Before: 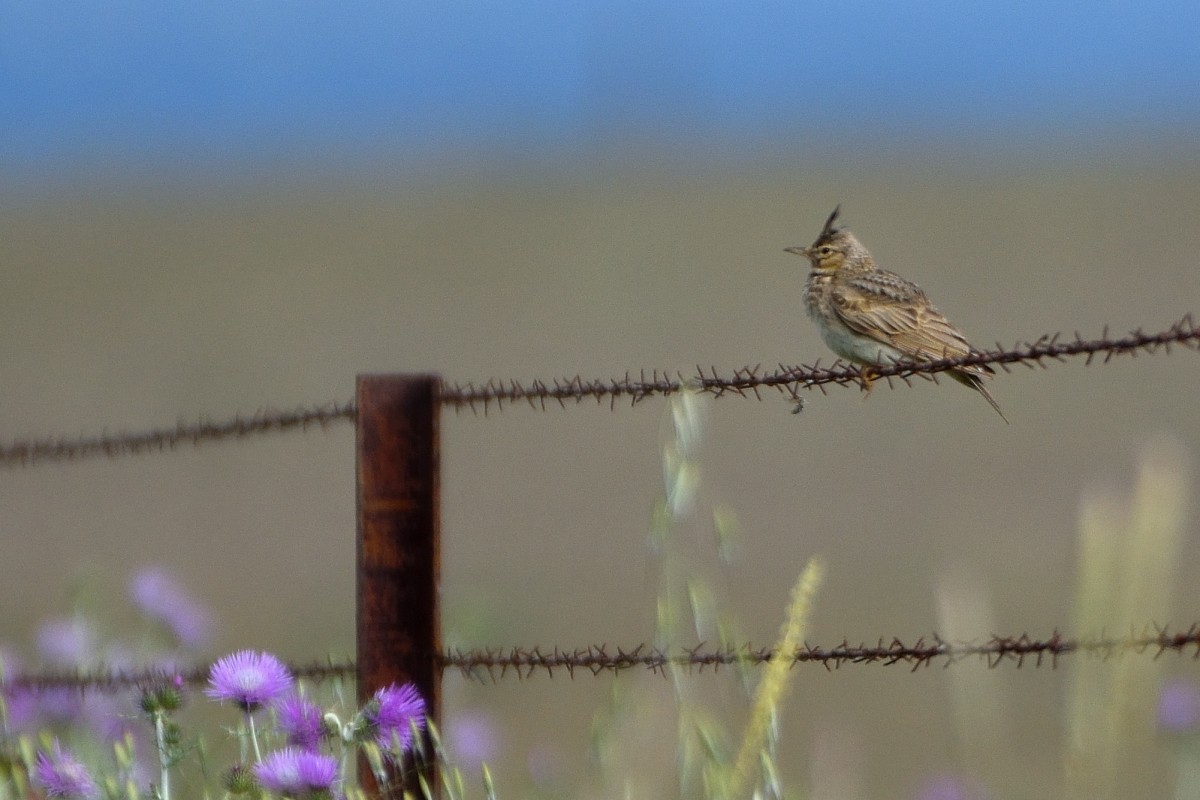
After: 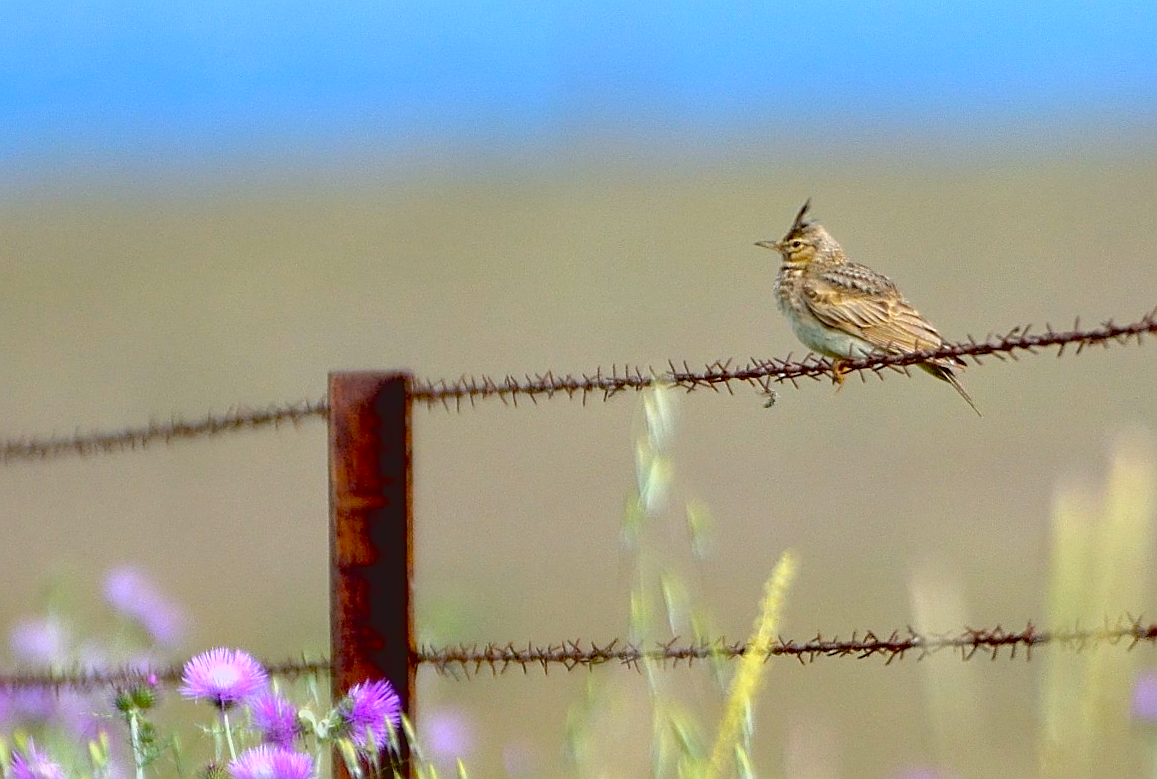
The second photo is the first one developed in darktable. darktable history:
haze removal: strength 0.1, compatibility mode true, adaptive false
local contrast: mode bilateral grid, contrast 100, coarseness 100, detail 94%, midtone range 0.2
exposure: black level correction 0.011, exposure 1.088 EV, compensate exposure bias true, compensate highlight preservation false
crop and rotate: left 1.774%, right 0.633%, bottom 1.28%
rotate and perspective: rotation -0.45°, automatic cropping original format, crop left 0.008, crop right 0.992, crop top 0.012, crop bottom 0.988
sharpen: on, module defaults
lowpass: radius 0.1, contrast 0.85, saturation 1.1, unbound 0
